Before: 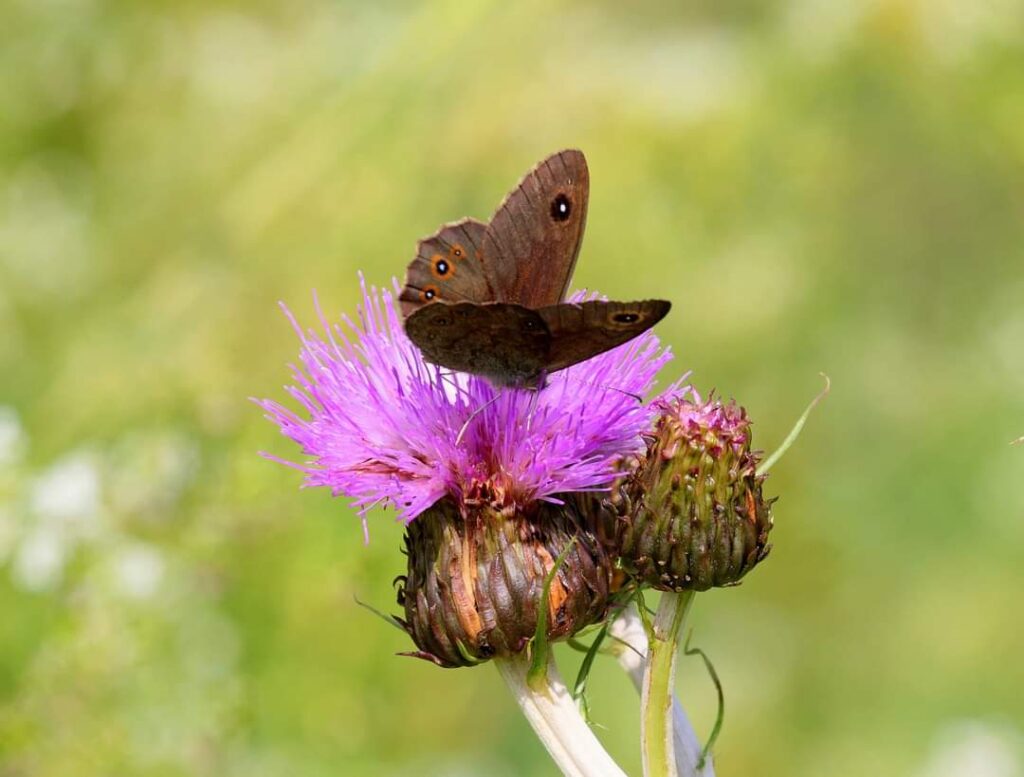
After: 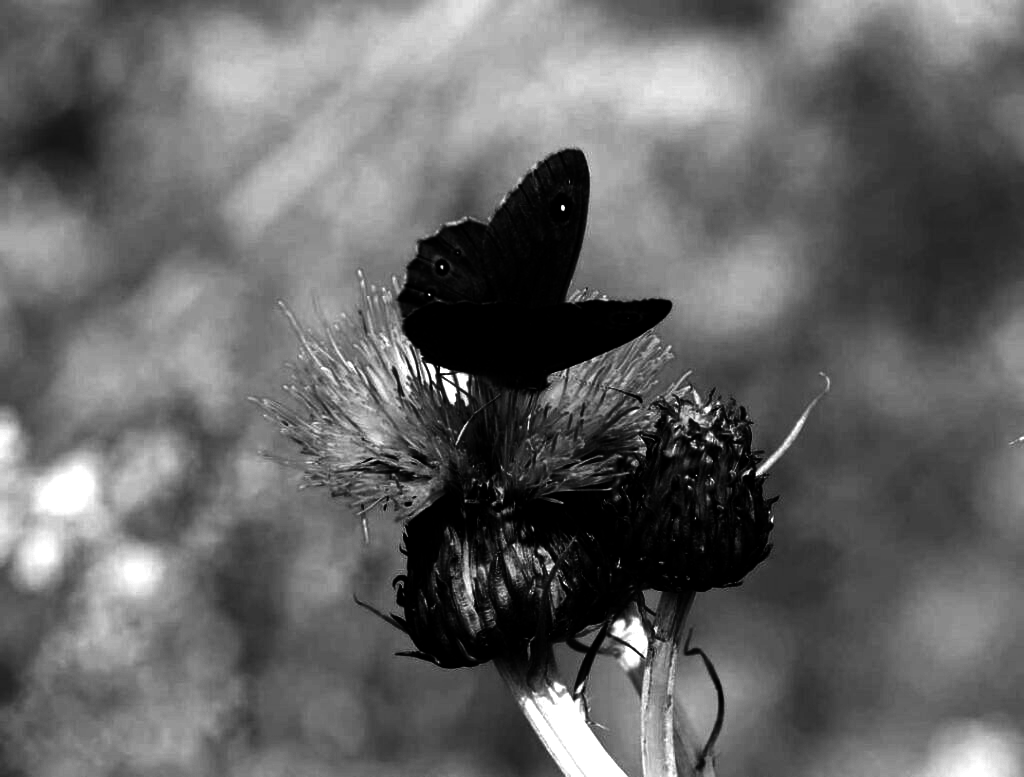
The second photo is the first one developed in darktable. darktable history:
contrast brightness saturation: contrast 0.02, brightness -1, saturation -1
monochrome: on, module defaults
tone equalizer: -8 EV -0.417 EV, -7 EV -0.389 EV, -6 EV -0.333 EV, -5 EV -0.222 EV, -3 EV 0.222 EV, -2 EV 0.333 EV, -1 EV 0.389 EV, +0 EV 0.417 EV, edges refinement/feathering 500, mask exposure compensation -1.57 EV, preserve details no
exposure: compensate highlight preservation false
color balance rgb: perceptual saturation grading › highlights -31.88%, perceptual saturation grading › mid-tones 5.8%, perceptual saturation grading › shadows 18.12%, perceptual brilliance grading › highlights 3.62%, perceptual brilliance grading › mid-tones -18.12%, perceptual brilliance grading › shadows -41.3%
